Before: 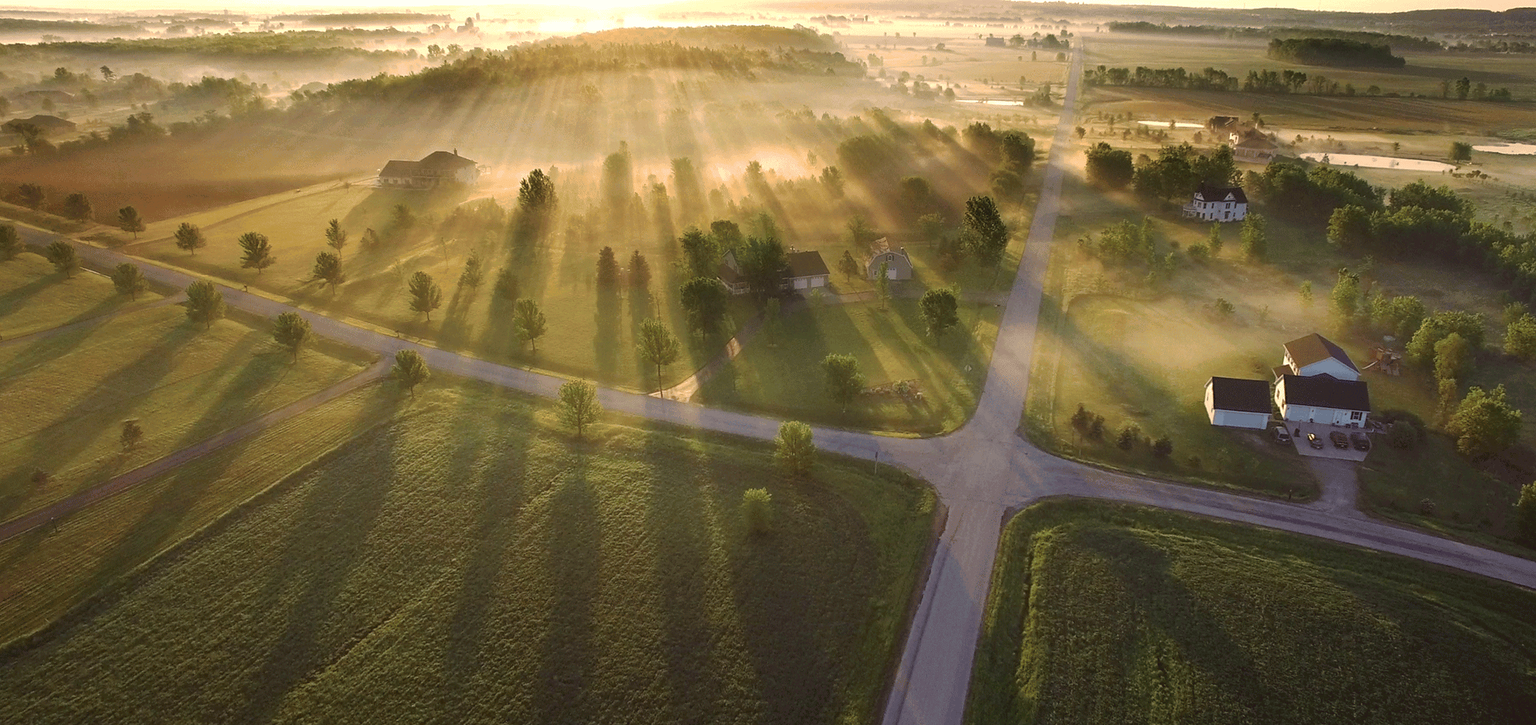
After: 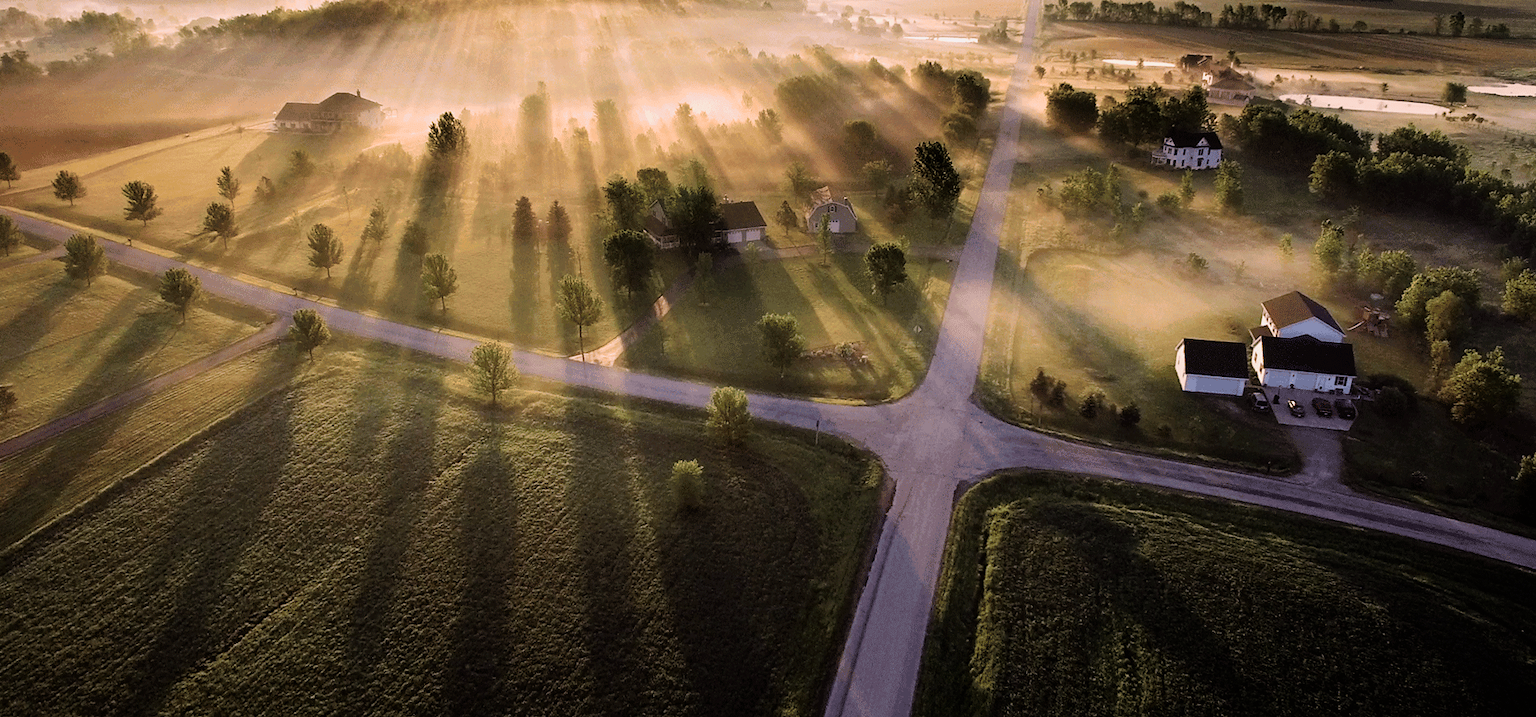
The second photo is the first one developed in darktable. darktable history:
filmic rgb: black relative exposure -5 EV, white relative exposure 3.5 EV, hardness 3.19, contrast 1.5, highlights saturation mix -50%
crop and rotate: left 8.262%, top 9.226%
white balance: red 1.066, blue 1.119
